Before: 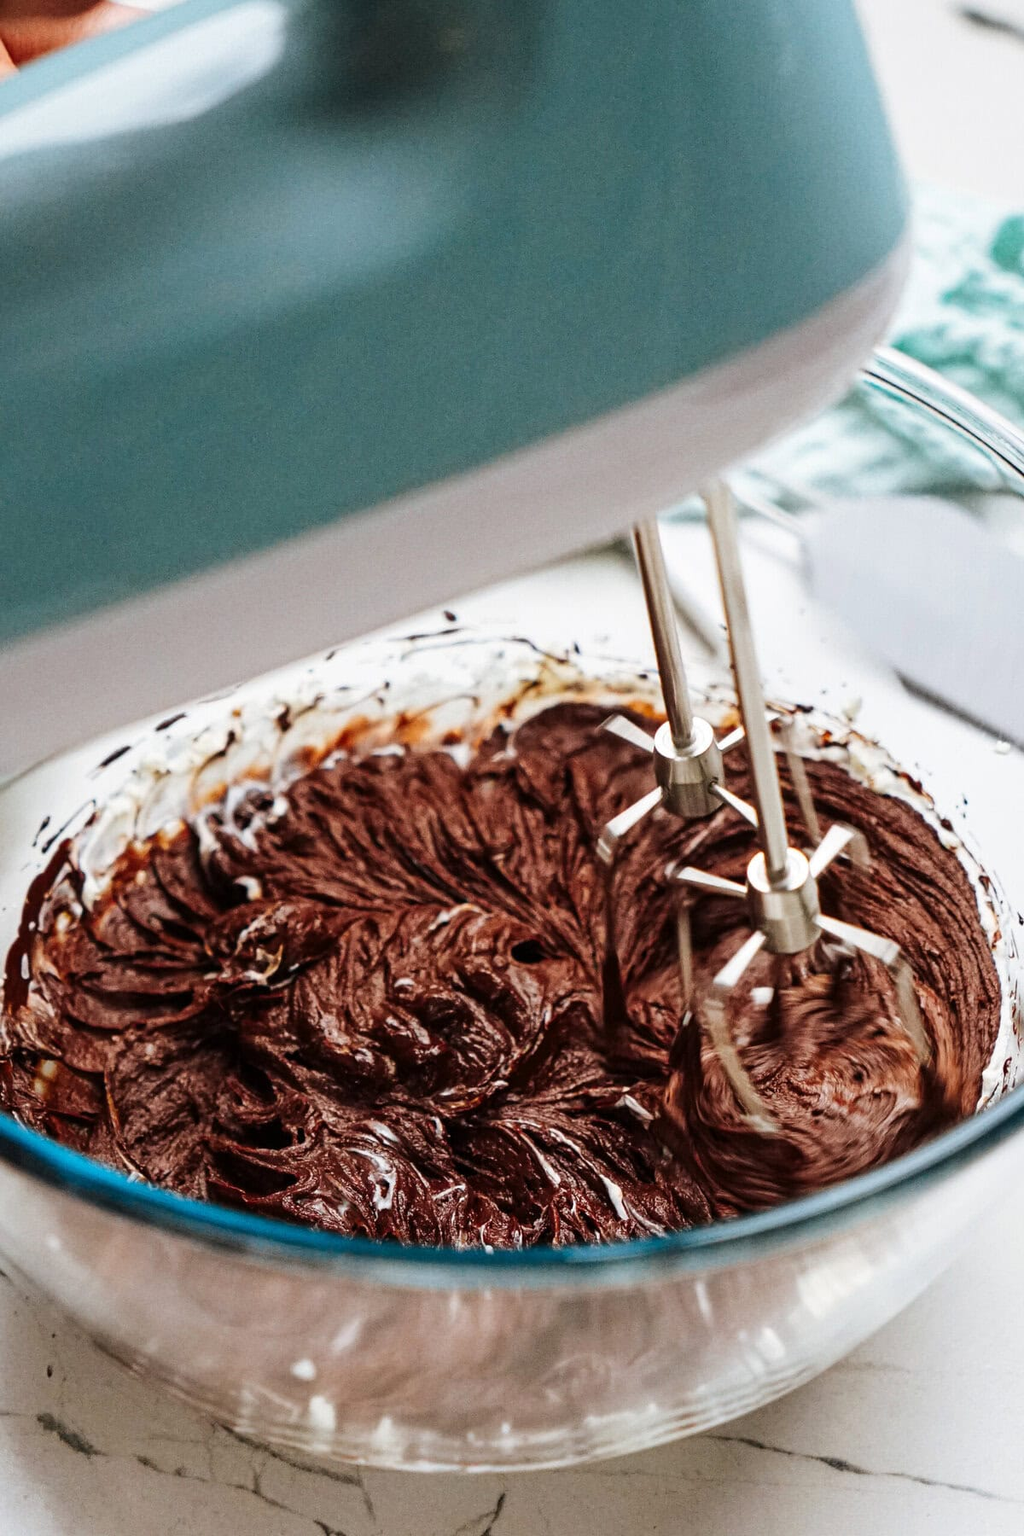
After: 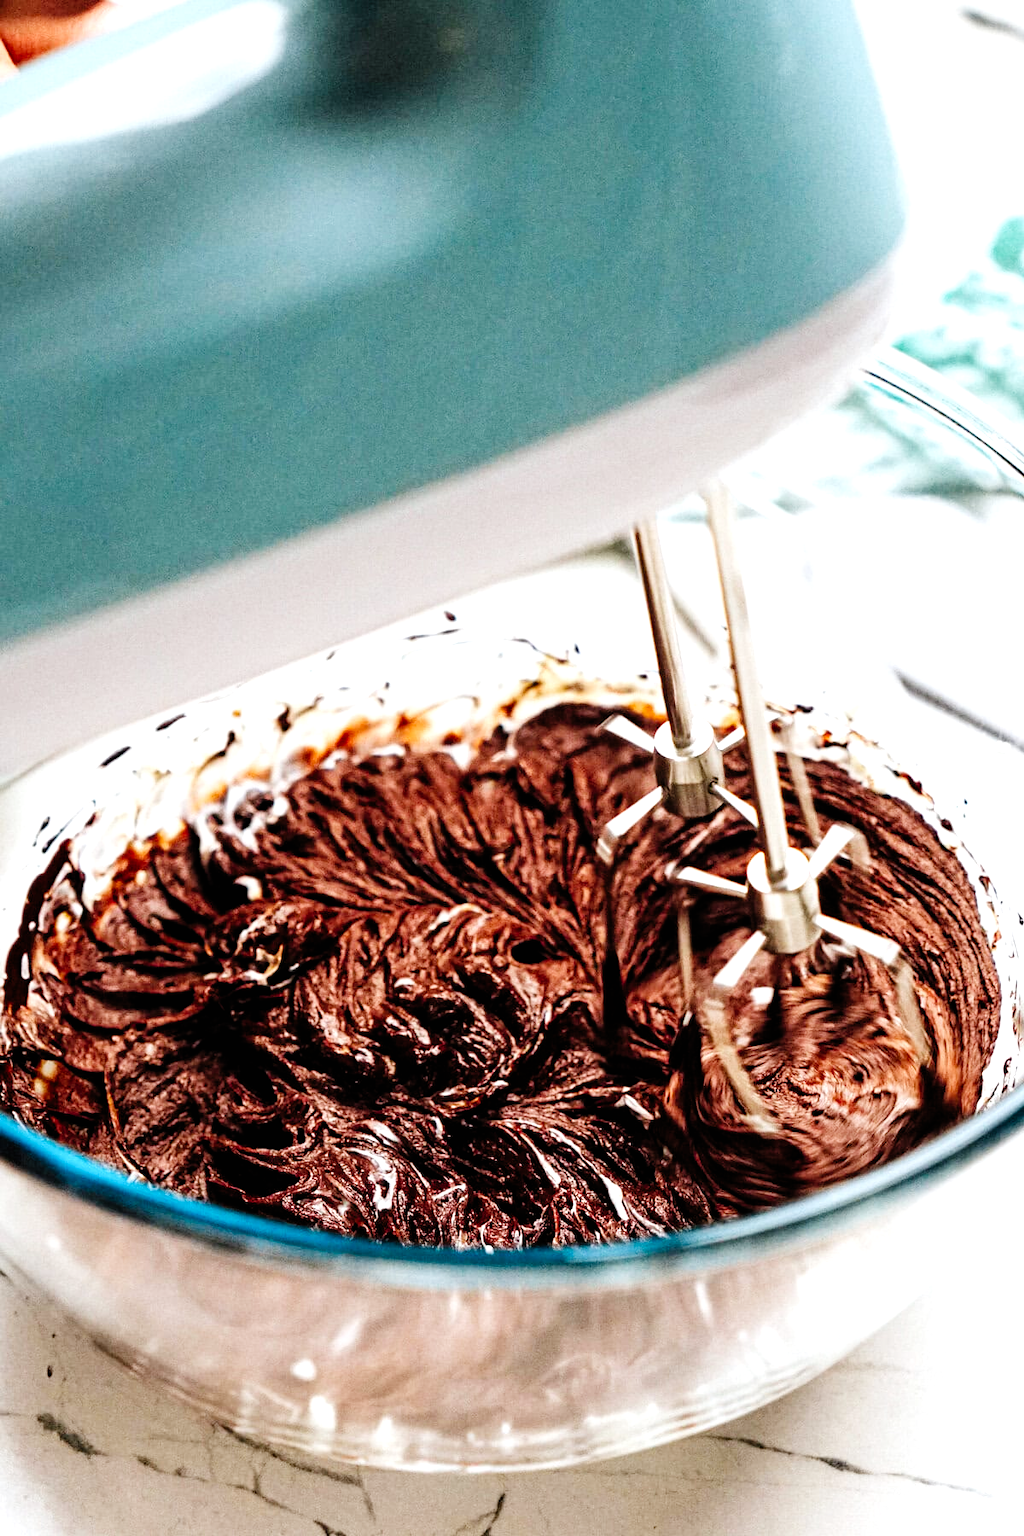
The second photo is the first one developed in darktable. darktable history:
levels: levels [0, 0.374, 0.749]
filmic rgb: black relative exposure -7.33 EV, white relative exposure 5.06 EV, hardness 3.2, add noise in highlights 0, preserve chrominance no, color science v4 (2020)
